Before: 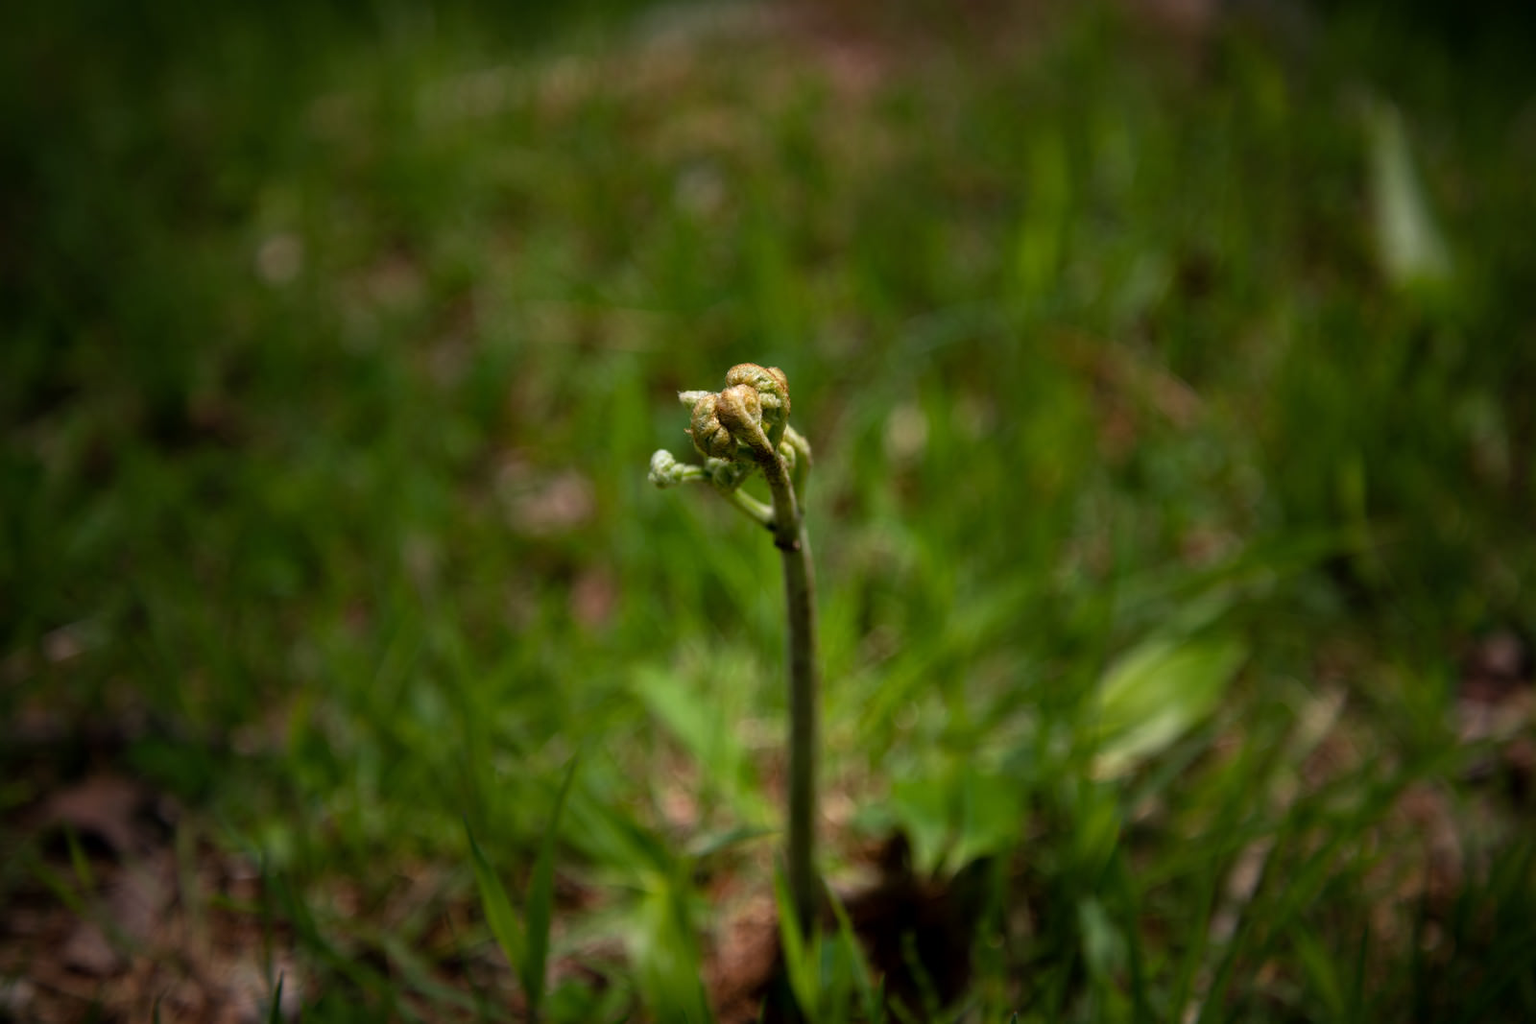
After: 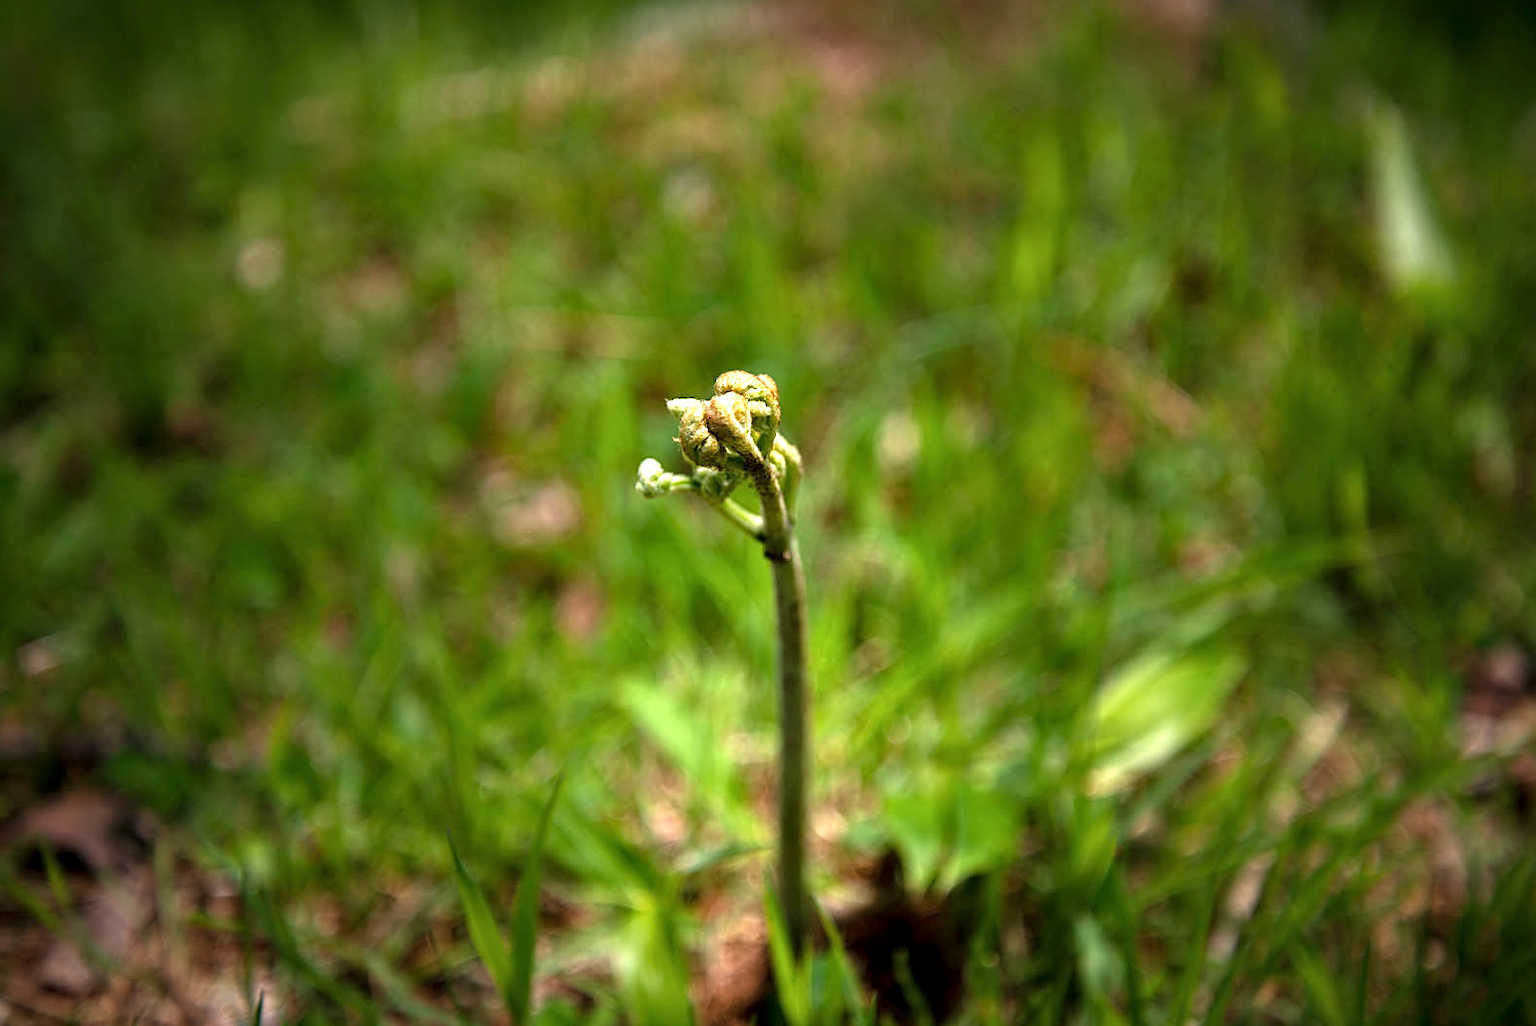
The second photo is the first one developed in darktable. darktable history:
crop: left 1.641%, right 0.274%, bottom 1.668%
exposure: black level correction 0, exposure 1.2 EV, compensate highlight preservation false
sharpen: on, module defaults
local contrast: highlights 104%, shadows 102%, detail 119%, midtone range 0.2
